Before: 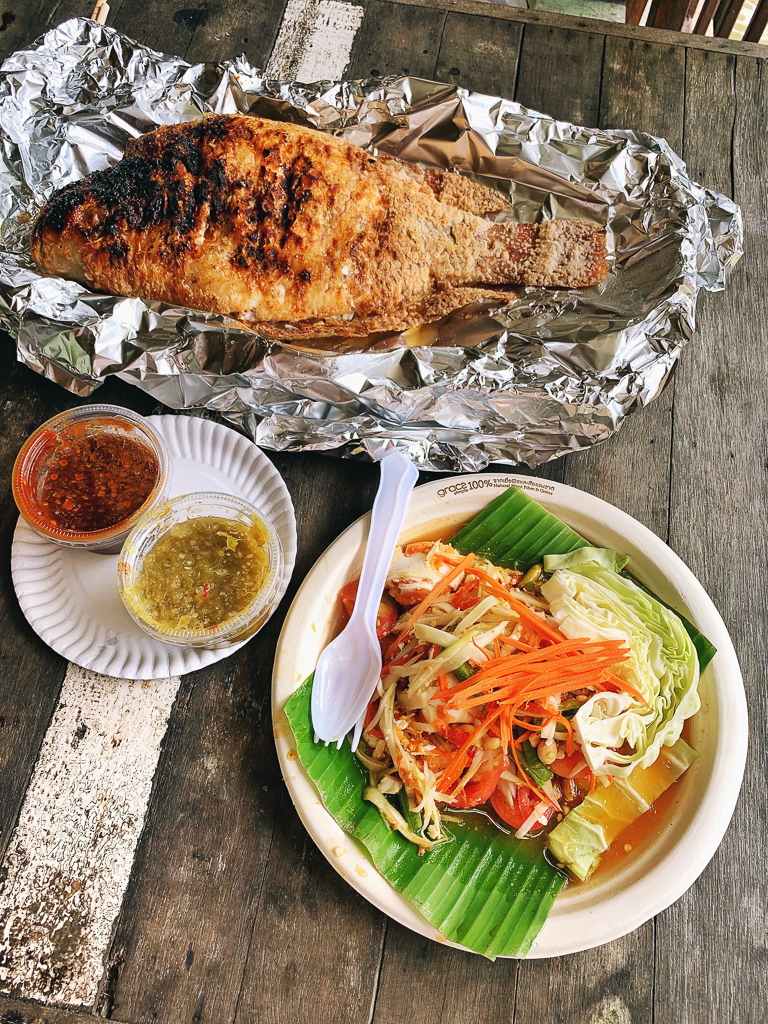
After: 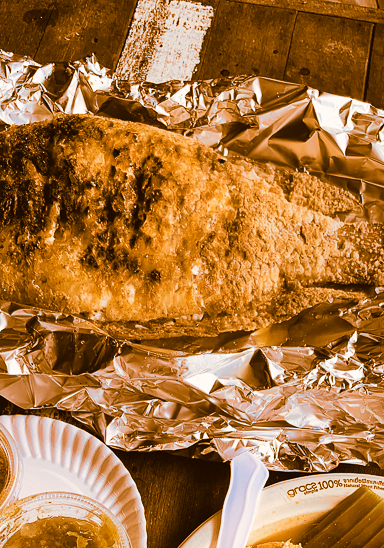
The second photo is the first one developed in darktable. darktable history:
crop: left 19.556%, right 30.401%, bottom 46.458%
split-toning: shadows › hue 26°, shadows › saturation 0.92, highlights › hue 40°, highlights › saturation 0.92, balance -63, compress 0%
